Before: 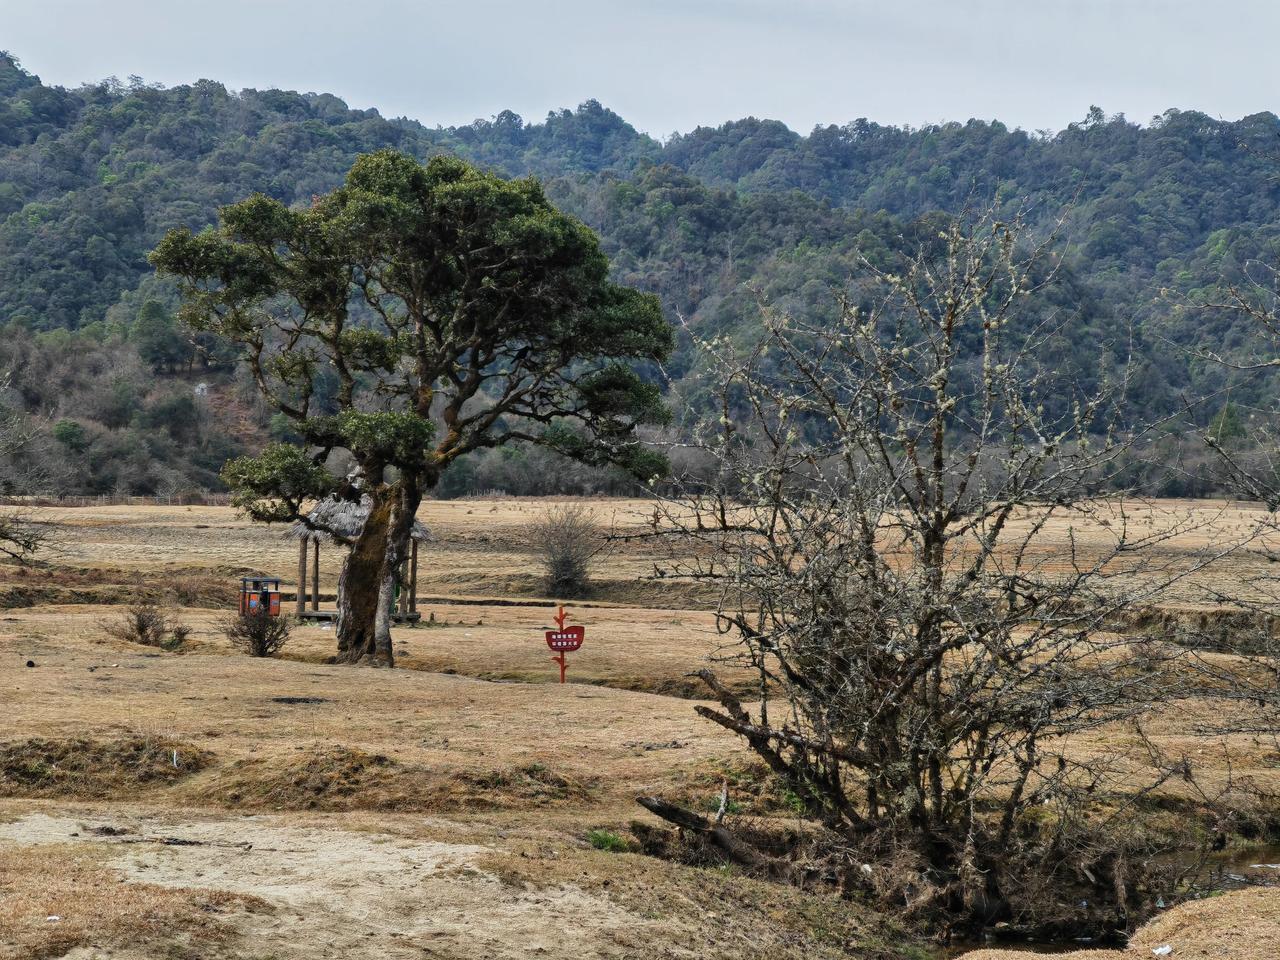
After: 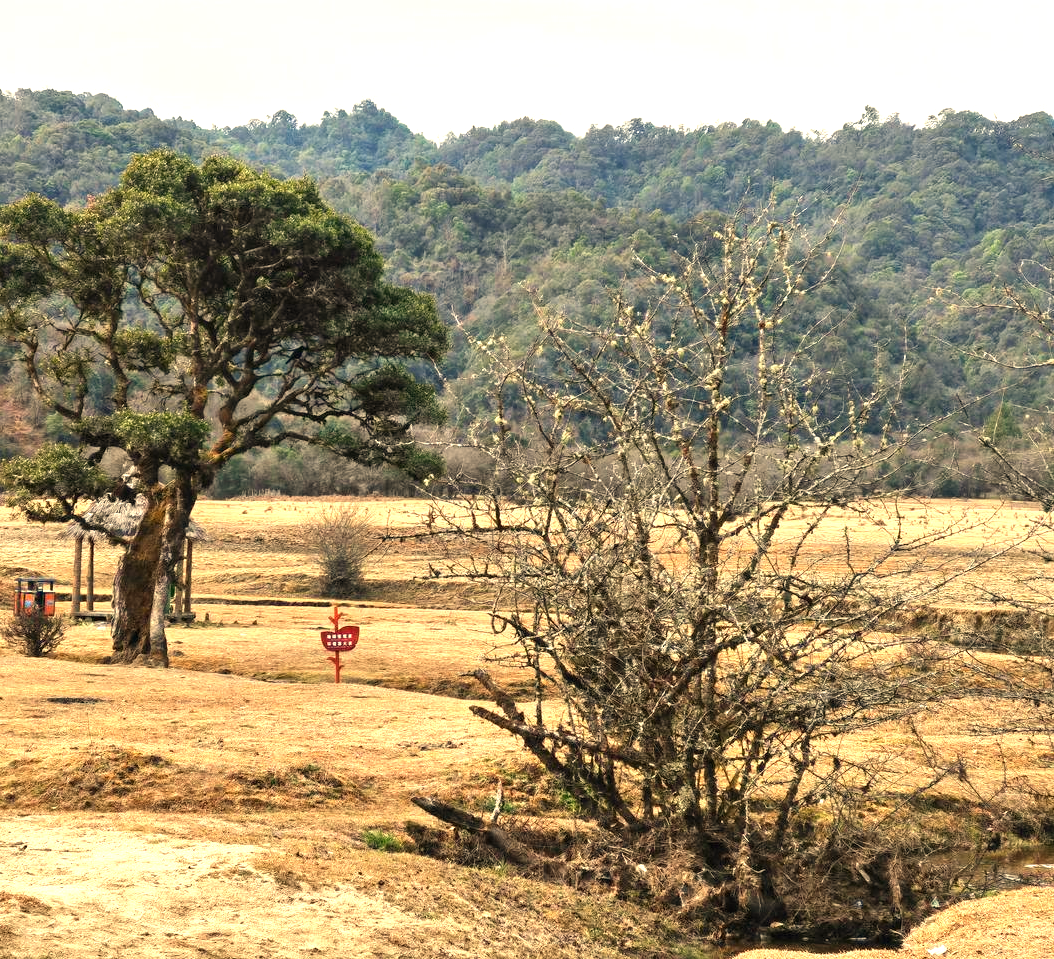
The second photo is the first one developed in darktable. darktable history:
exposure: exposure 1.15 EV, compensate highlight preservation false
white balance: red 1.138, green 0.996, blue 0.812
crop: left 17.582%, bottom 0.031%
base curve: preserve colors none
contrast brightness saturation: contrast -0.02, brightness -0.01, saturation 0.03
